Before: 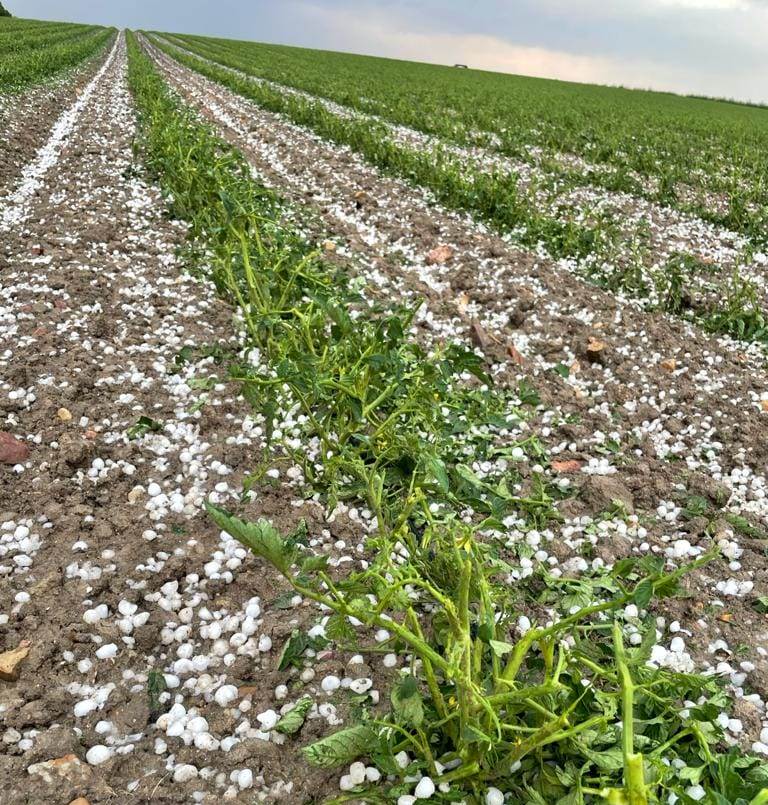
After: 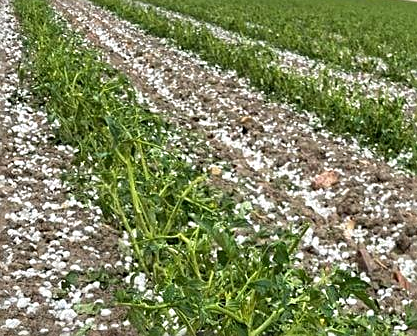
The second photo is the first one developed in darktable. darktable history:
crop: left 14.891%, top 9.318%, right 30.807%, bottom 48.822%
sharpen: on, module defaults
shadows and highlights: radius 125.69, shadows 21.28, highlights -22.15, low approximation 0.01
